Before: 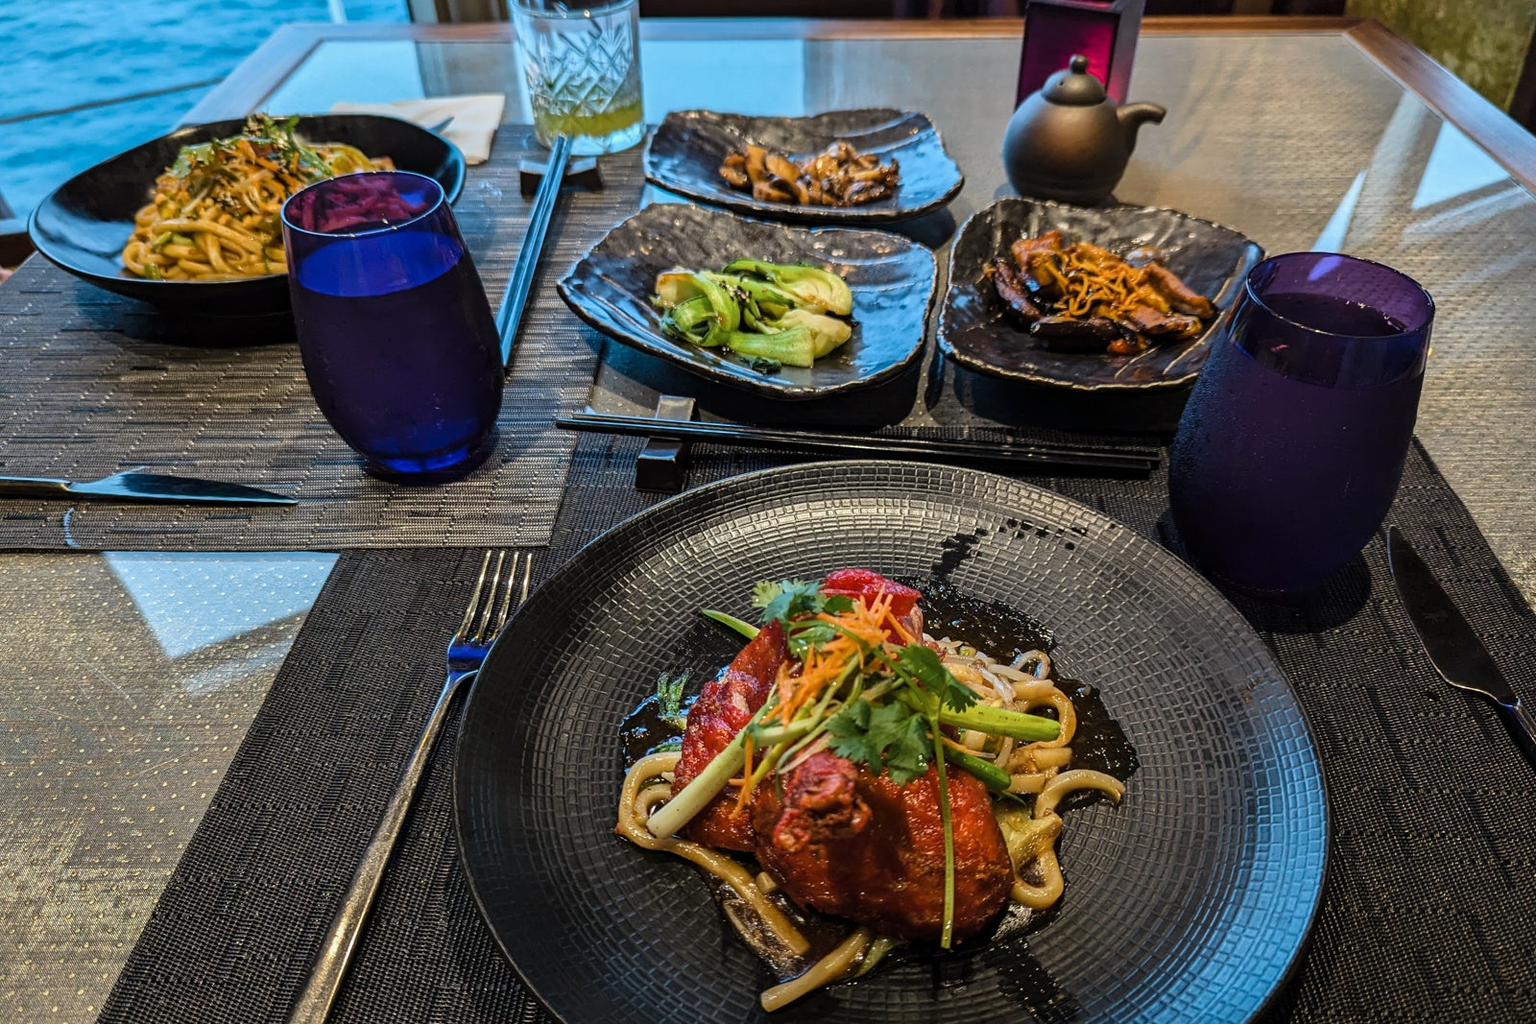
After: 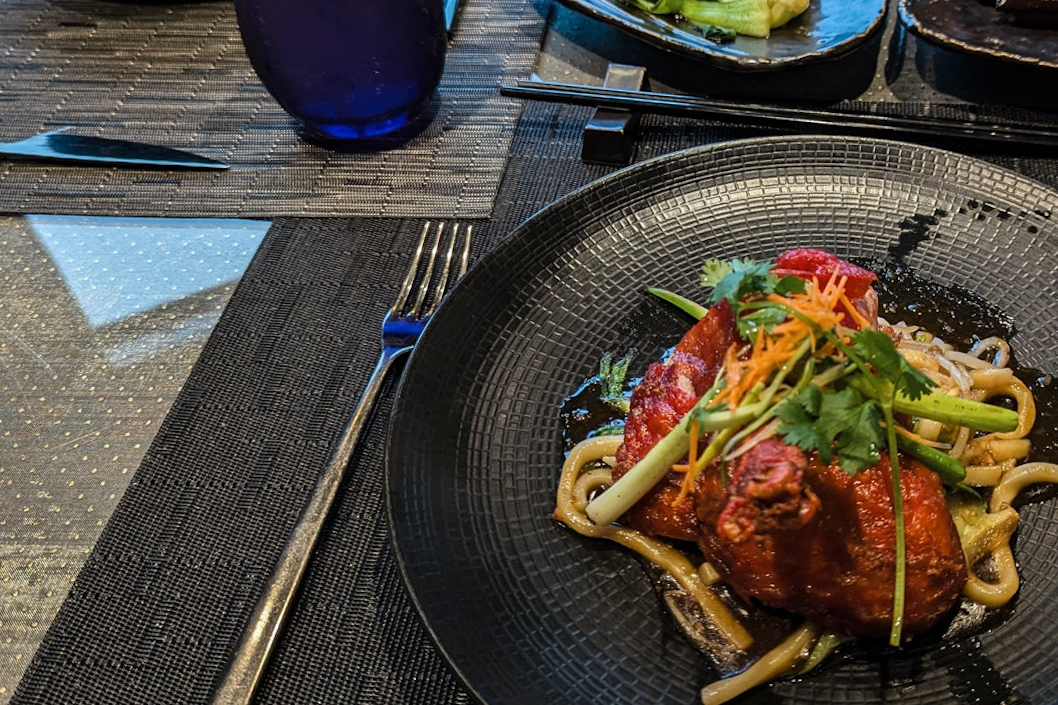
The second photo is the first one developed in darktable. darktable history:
crop and rotate: angle -1.17°, left 3.708%, top 31.898%, right 28.143%
